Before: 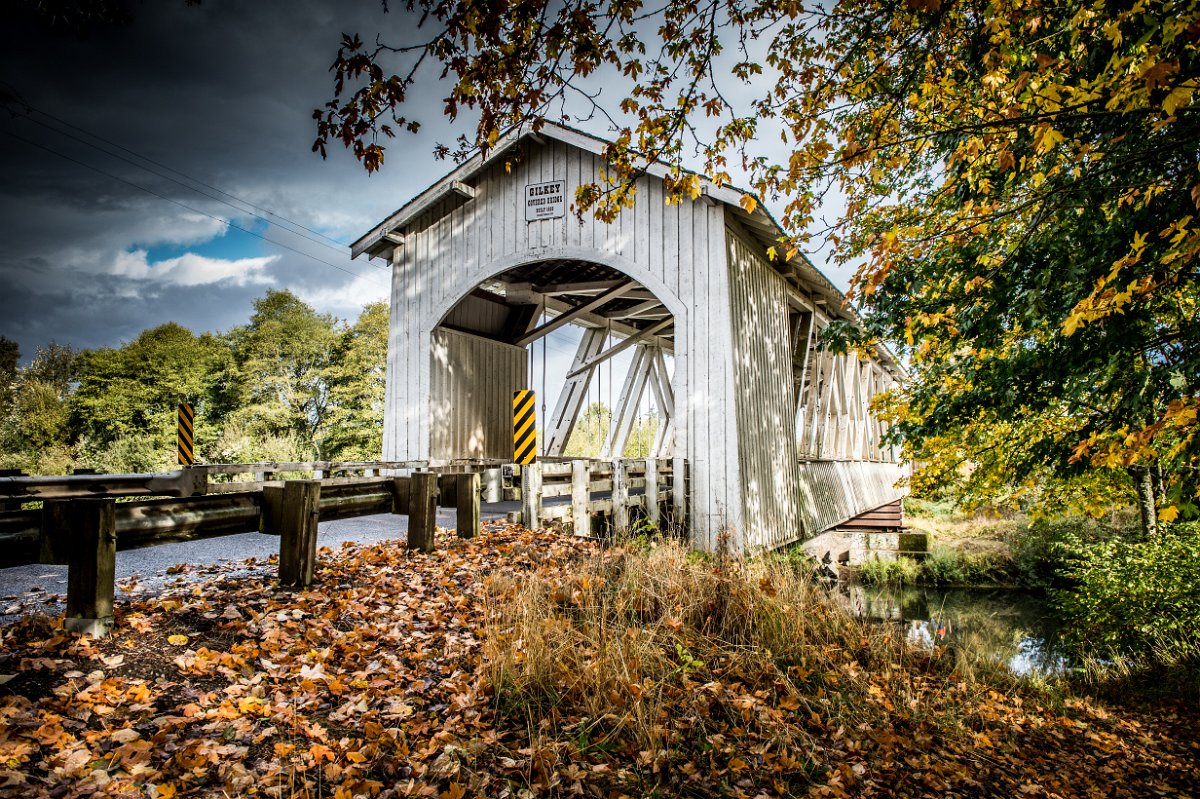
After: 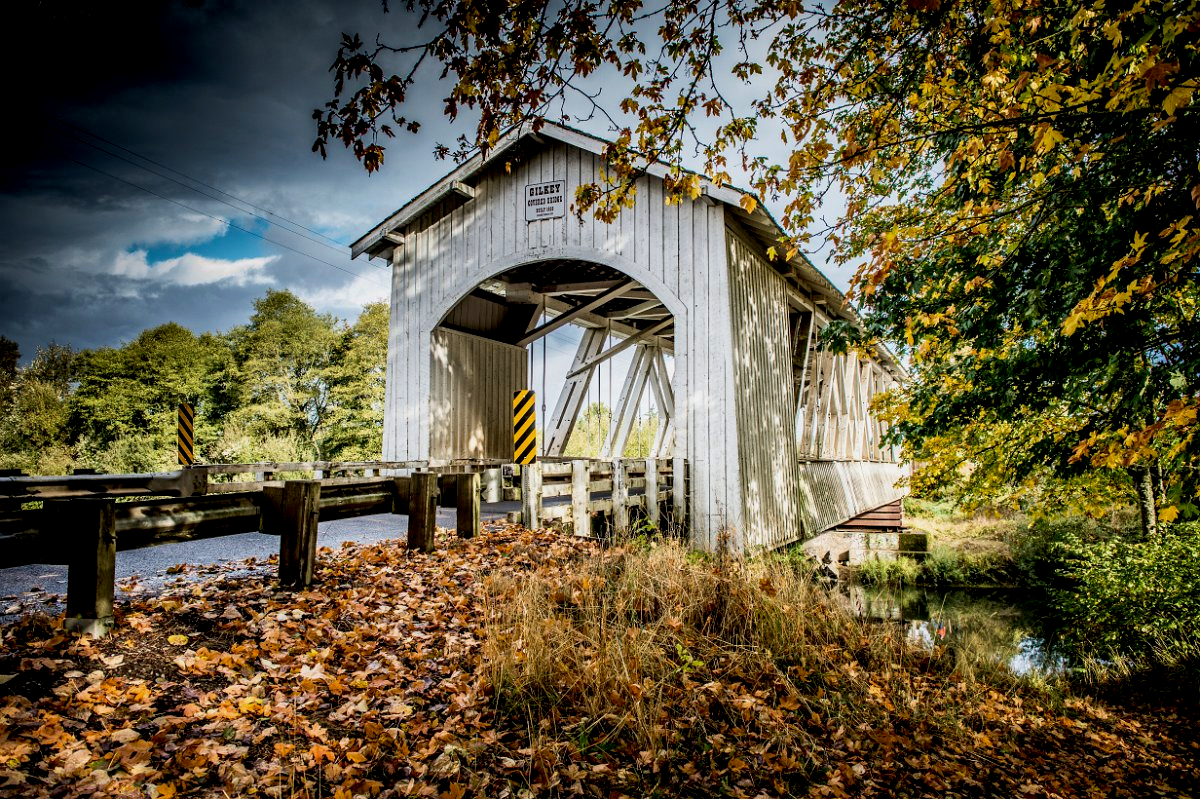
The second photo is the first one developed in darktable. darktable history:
exposure: black level correction 0.009, exposure -0.167 EV, compensate exposure bias true, compensate highlight preservation false
velvia: on, module defaults
